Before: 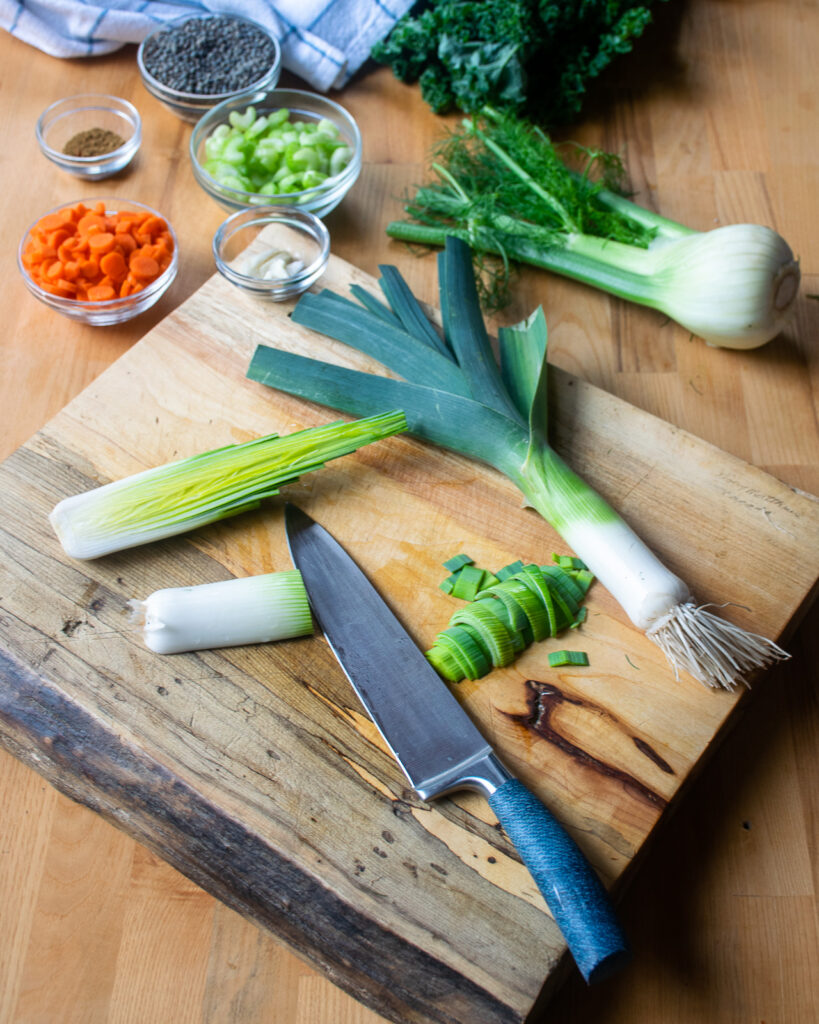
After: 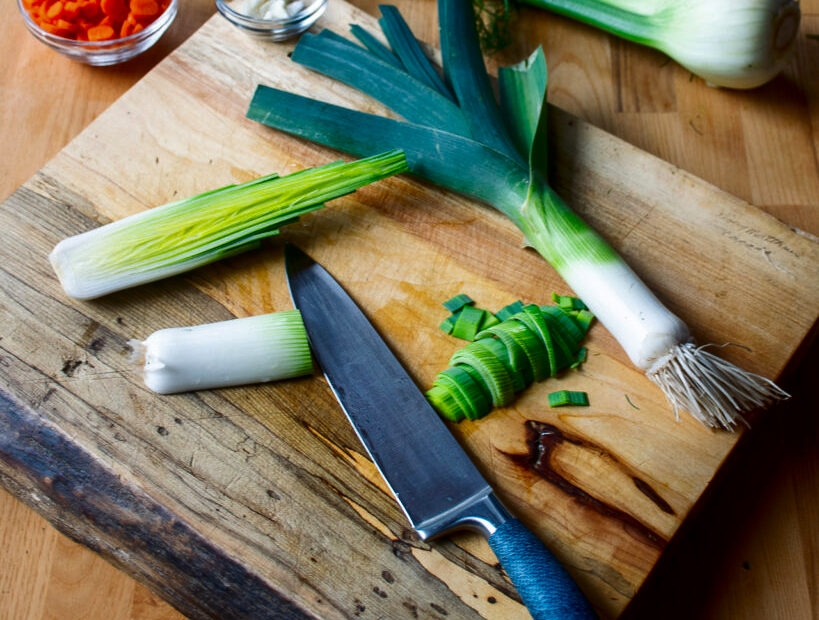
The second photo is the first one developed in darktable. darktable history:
contrast brightness saturation: contrast 0.102, brightness -0.269, saturation 0.142
crop and rotate: top 25.405%, bottom 13.986%
